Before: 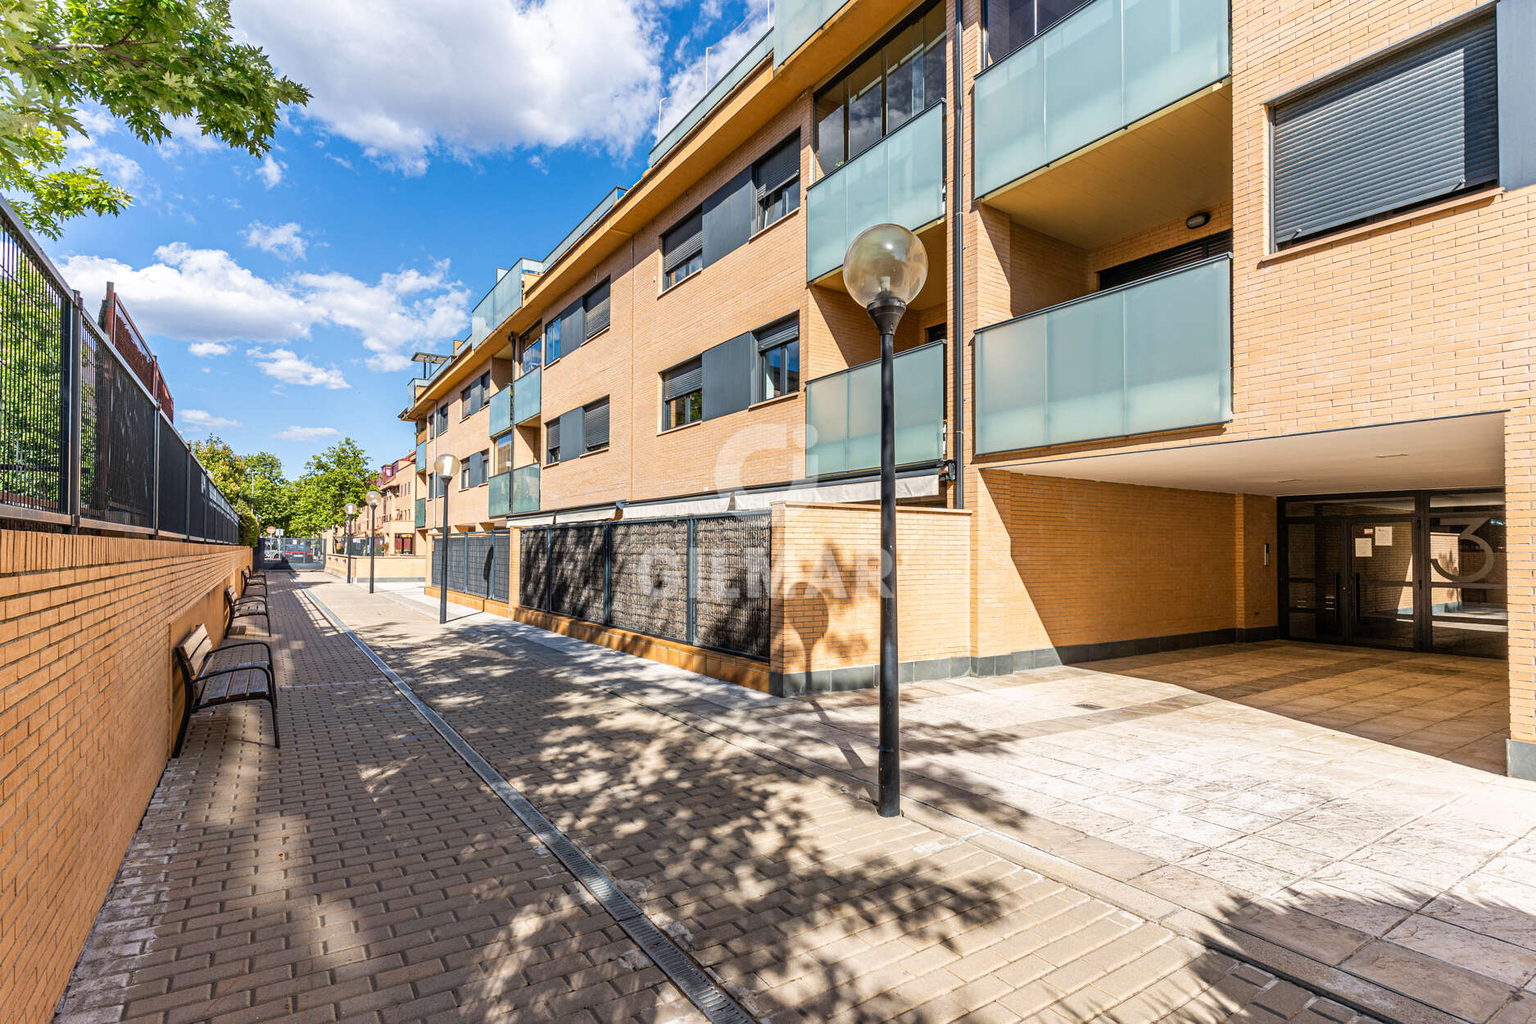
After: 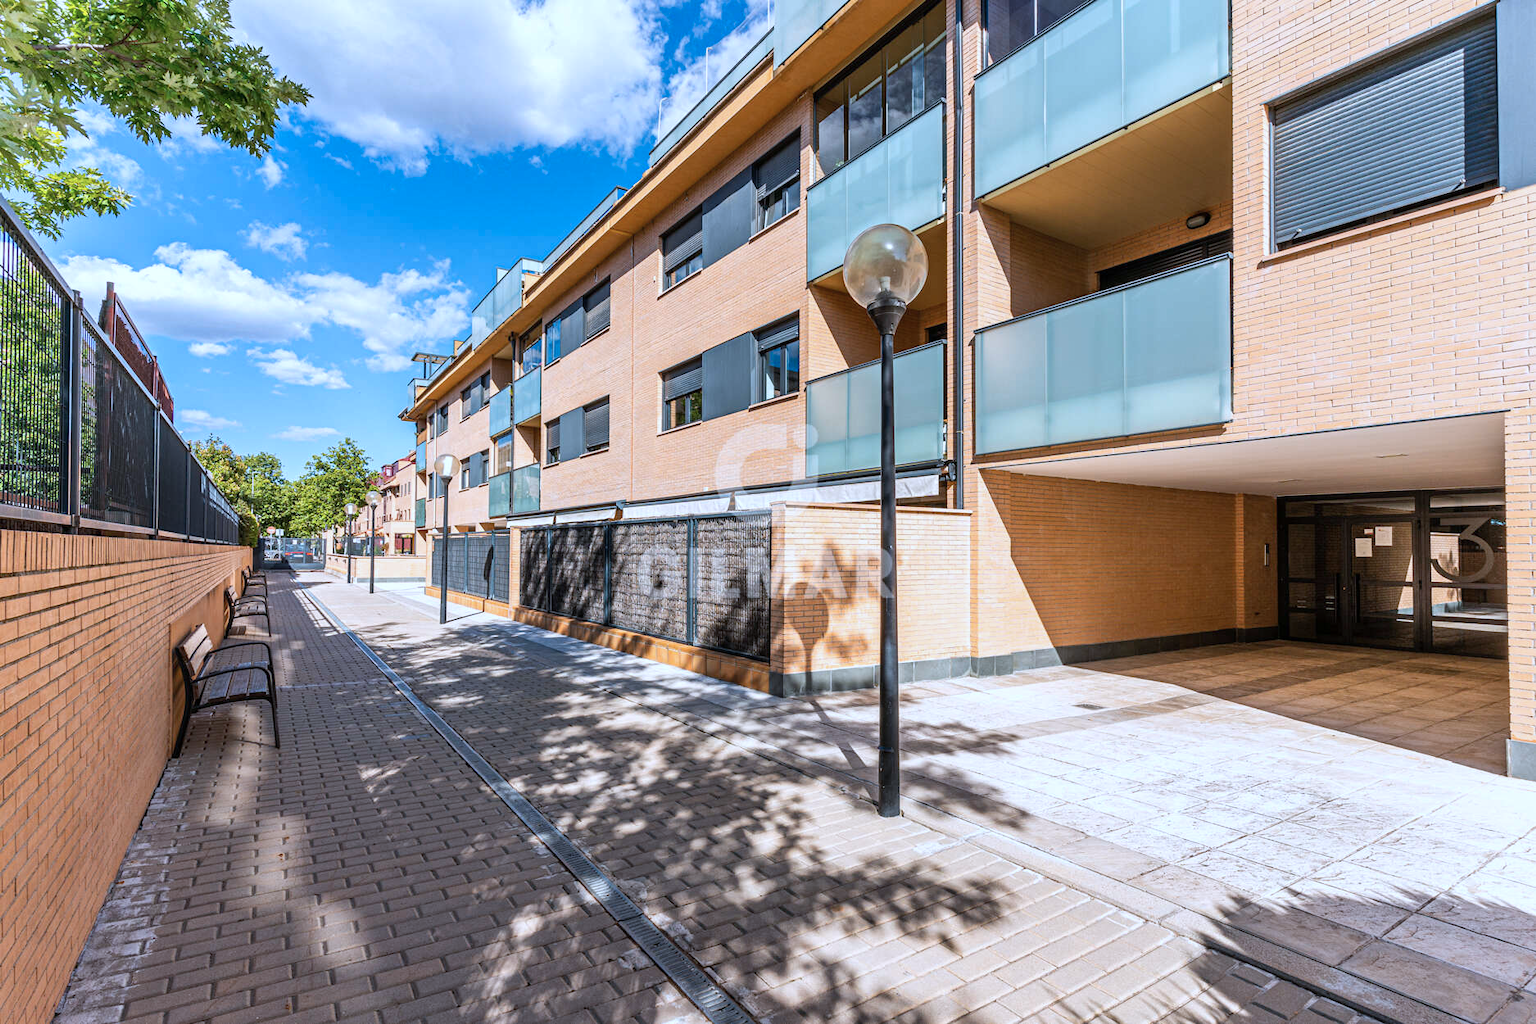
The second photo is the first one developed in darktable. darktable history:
color correction: highlights a* -2.08, highlights b* -18.13
